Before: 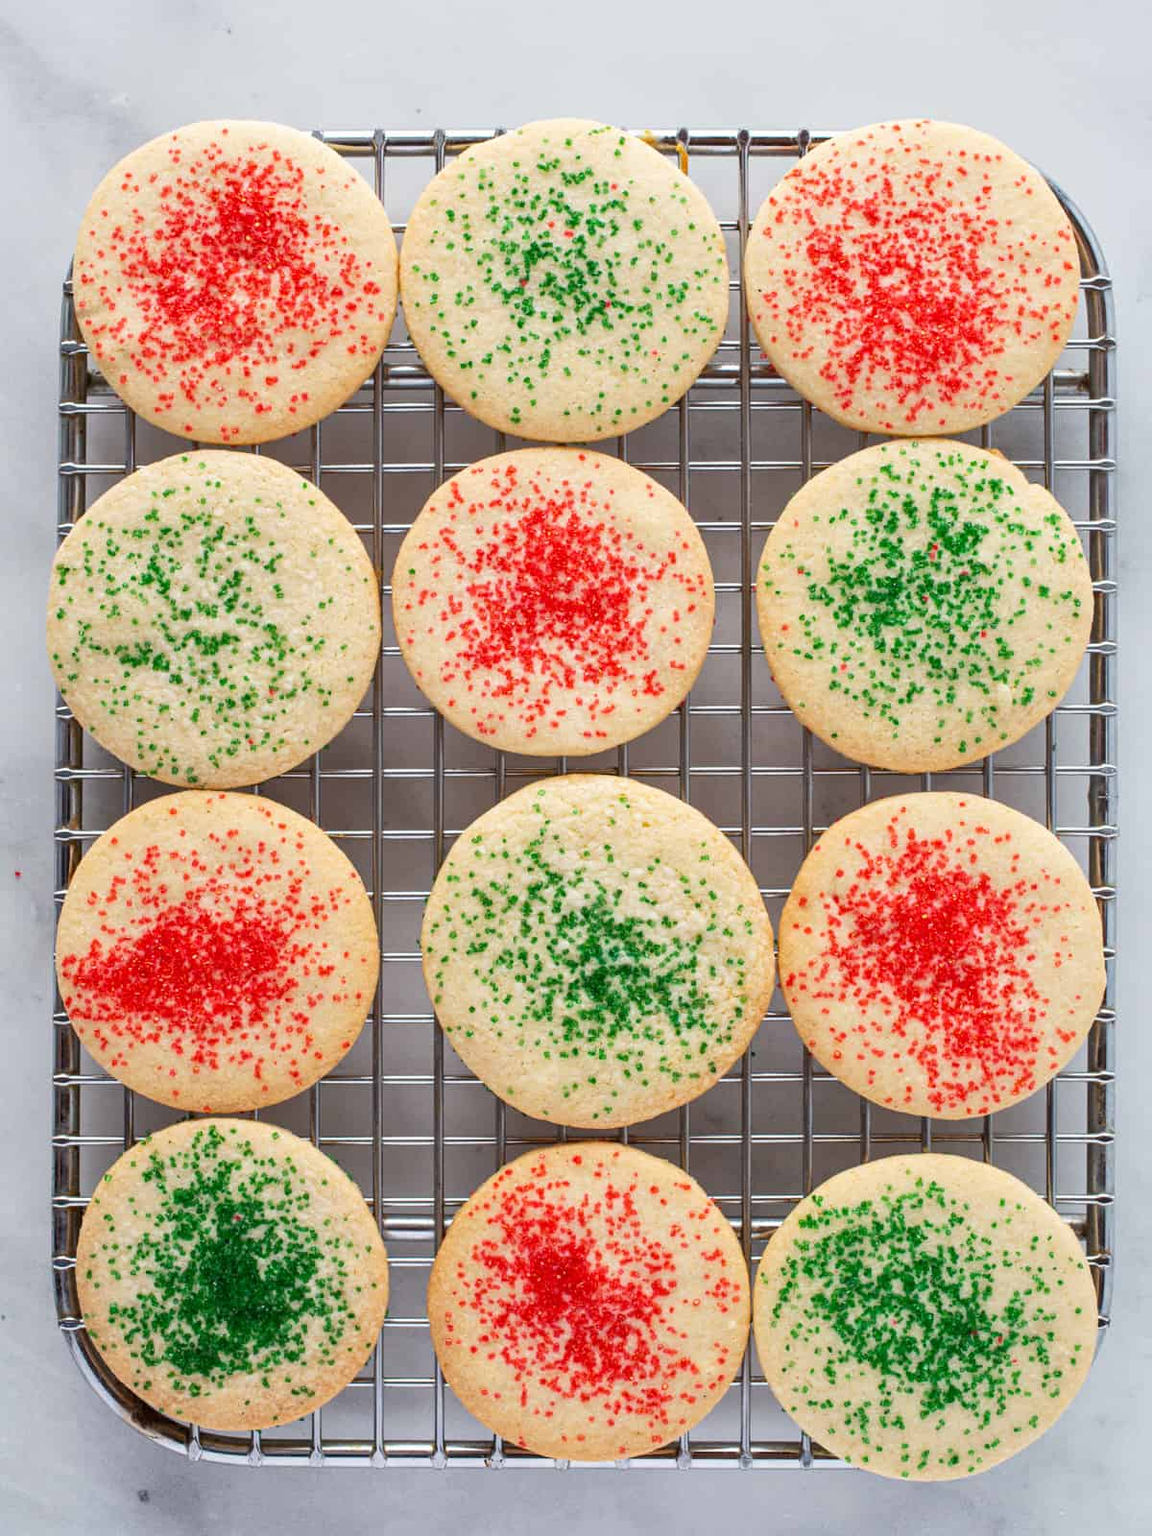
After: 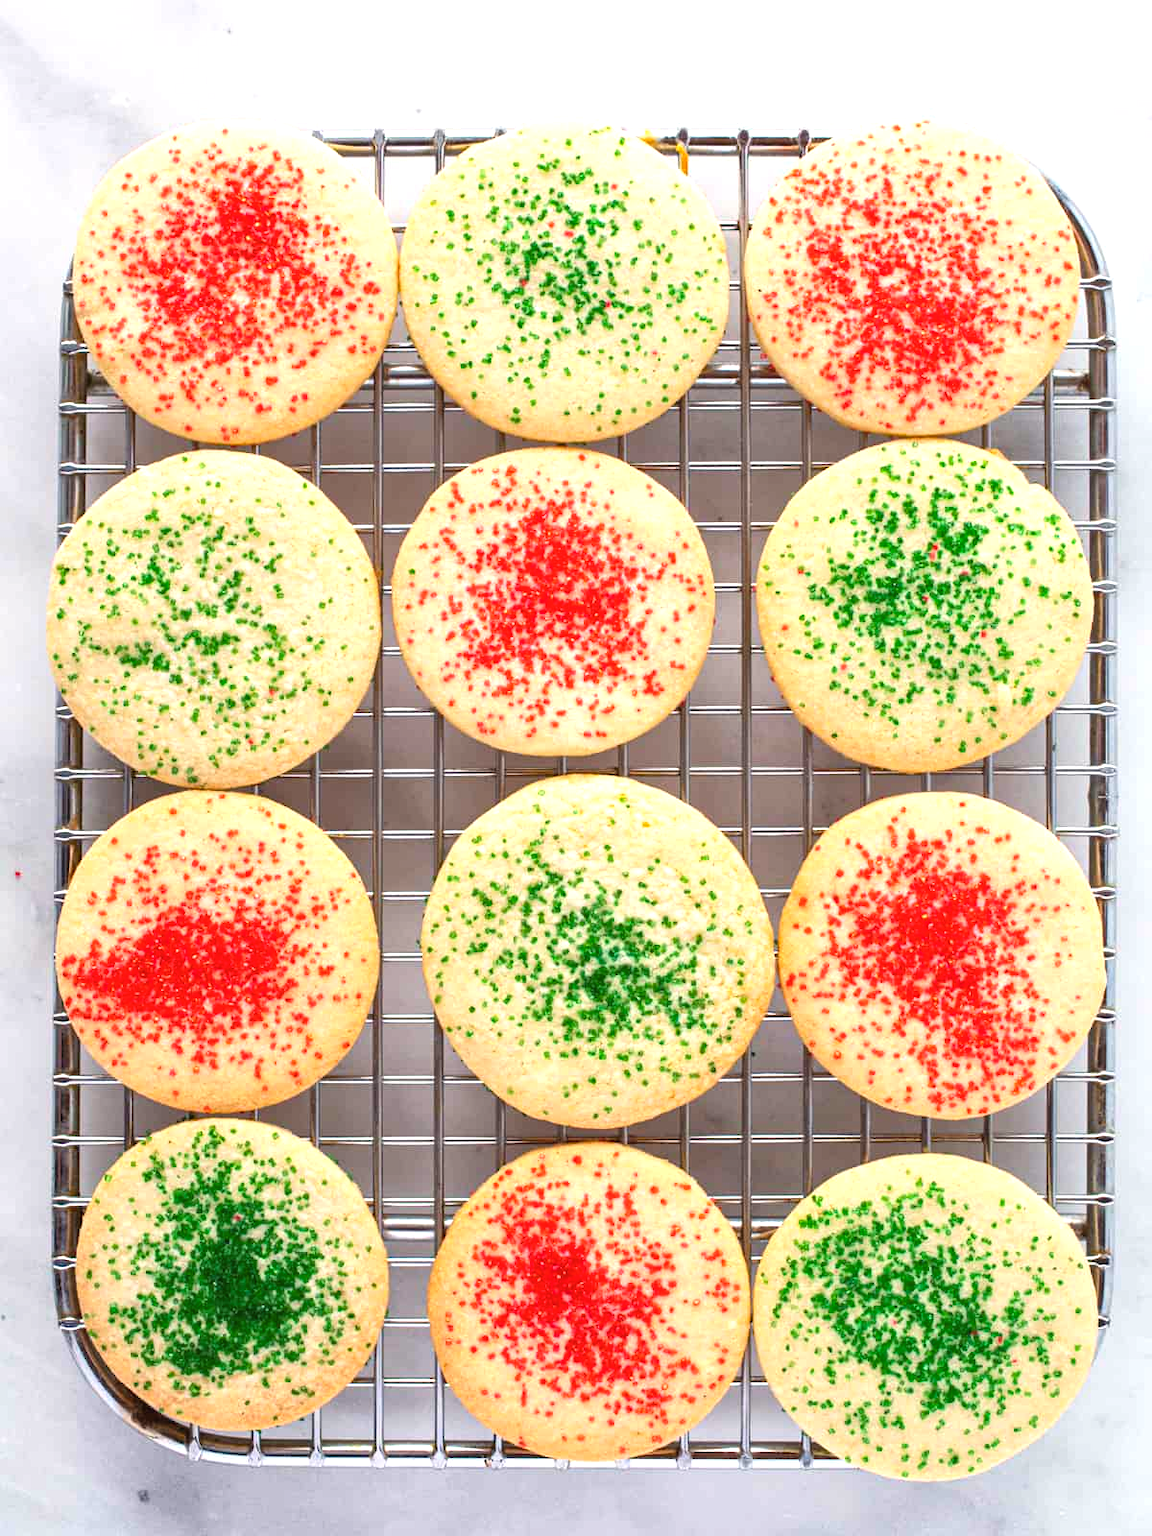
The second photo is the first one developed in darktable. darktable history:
exposure: exposure 0.6 EV, compensate highlight preservation false
color balance rgb: shadows lift › chroma 2%, shadows lift › hue 50°, power › hue 60°, highlights gain › chroma 1%, highlights gain › hue 60°, global offset › luminance 0.25%, global vibrance 30%
